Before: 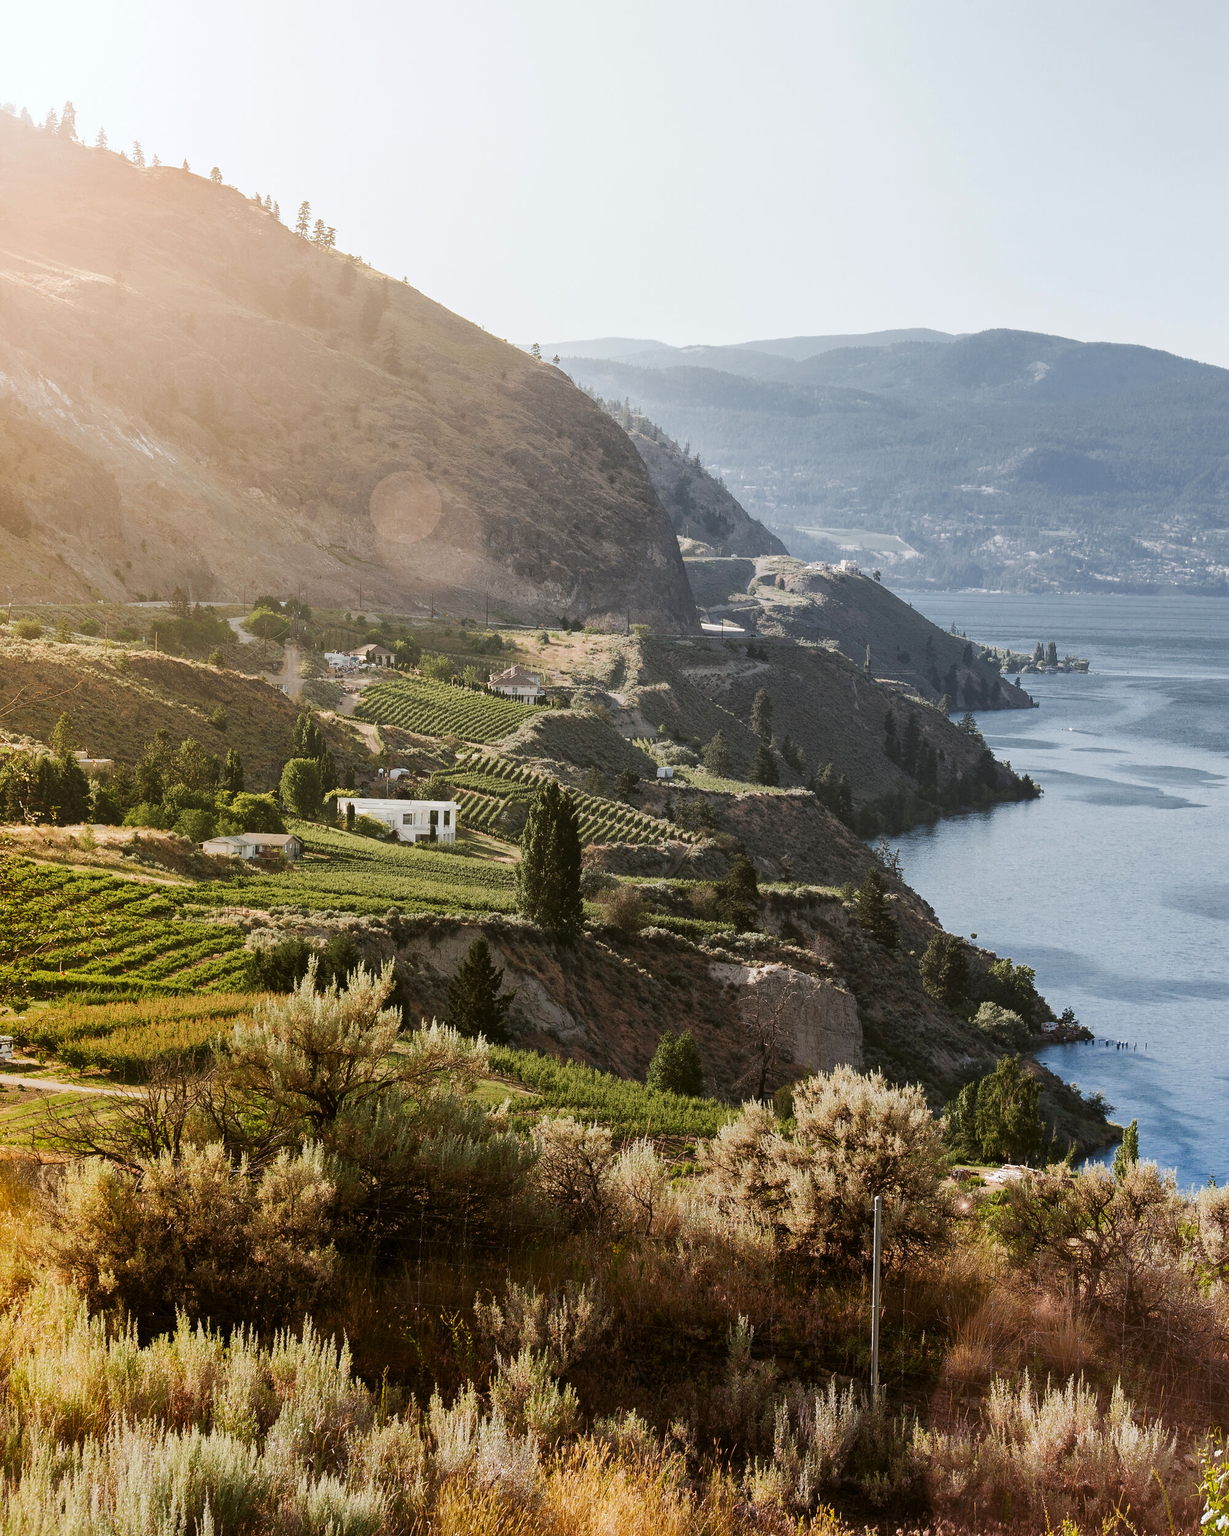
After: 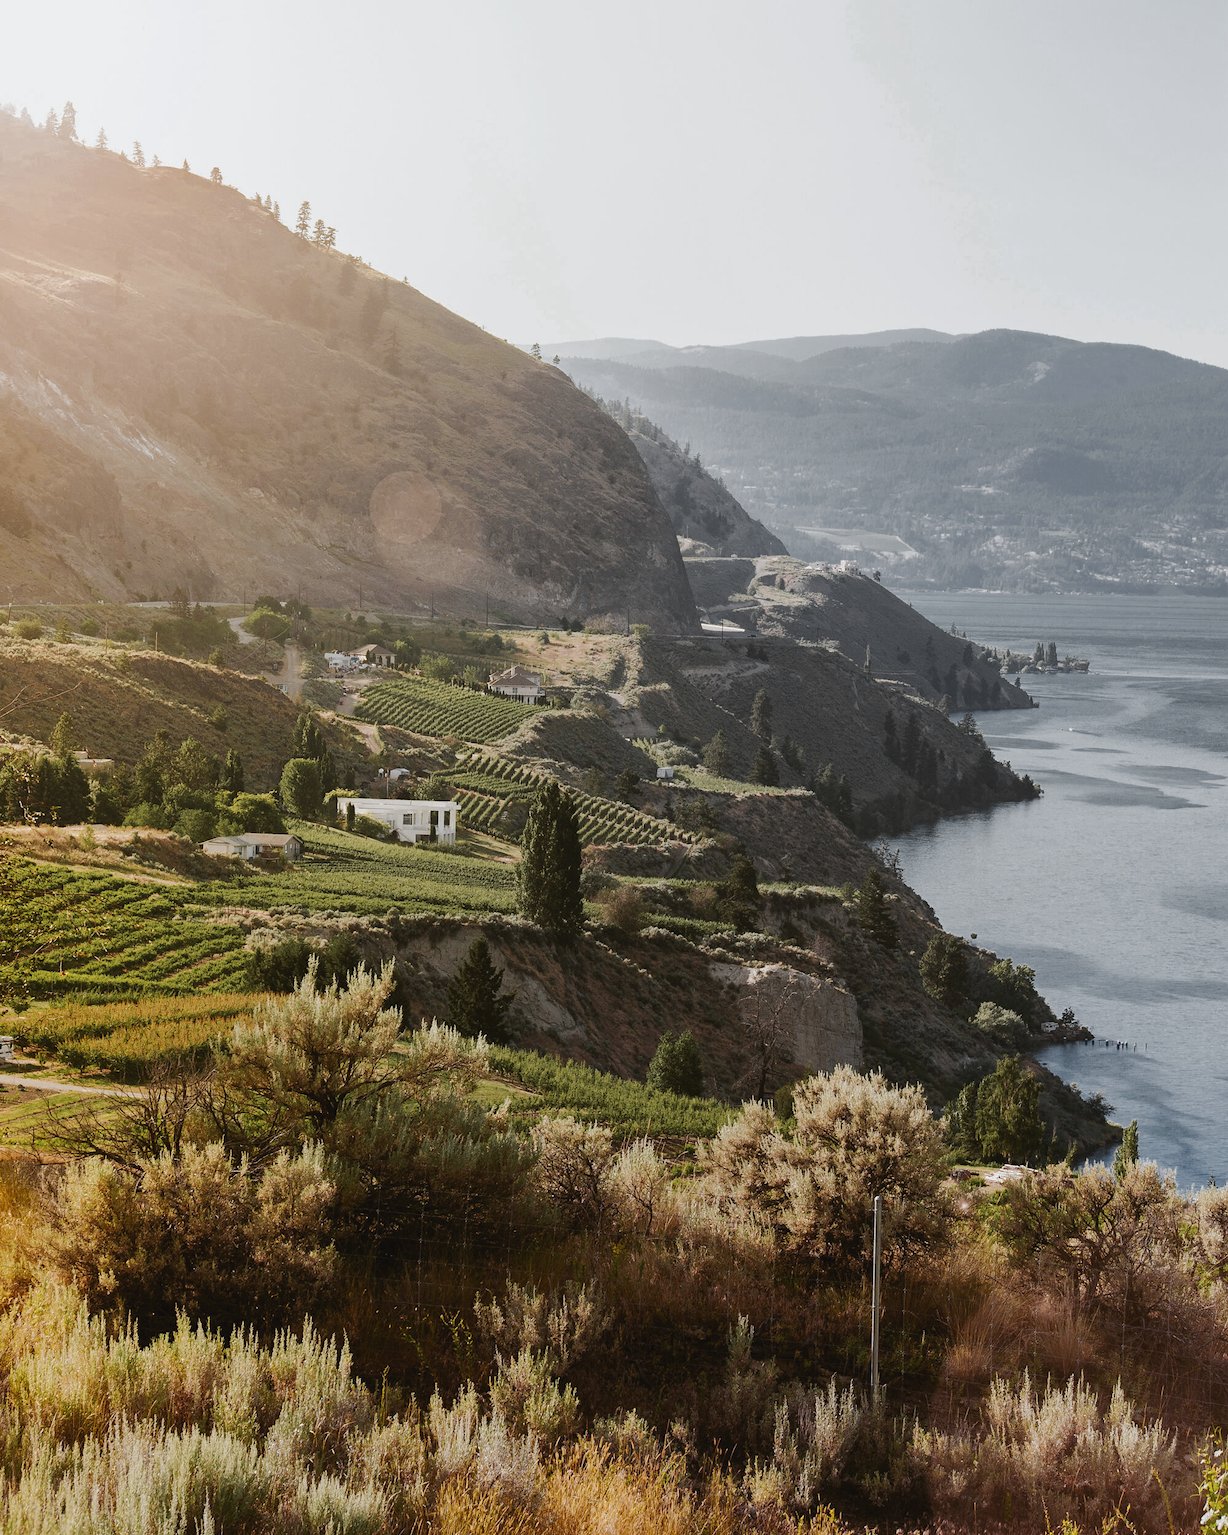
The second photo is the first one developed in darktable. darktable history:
contrast brightness saturation: contrast -0.08, brightness -0.04, saturation -0.11
color zones: curves: ch0 [(0.035, 0.242) (0.25, 0.5) (0.384, 0.214) (0.488, 0.255) (0.75, 0.5)]; ch1 [(0.063, 0.379) (0.25, 0.5) (0.354, 0.201) (0.489, 0.085) (0.729, 0.271)]; ch2 [(0.25, 0.5) (0.38, 0.517) (0.442, 0.51) (0.735, 0.456)]
